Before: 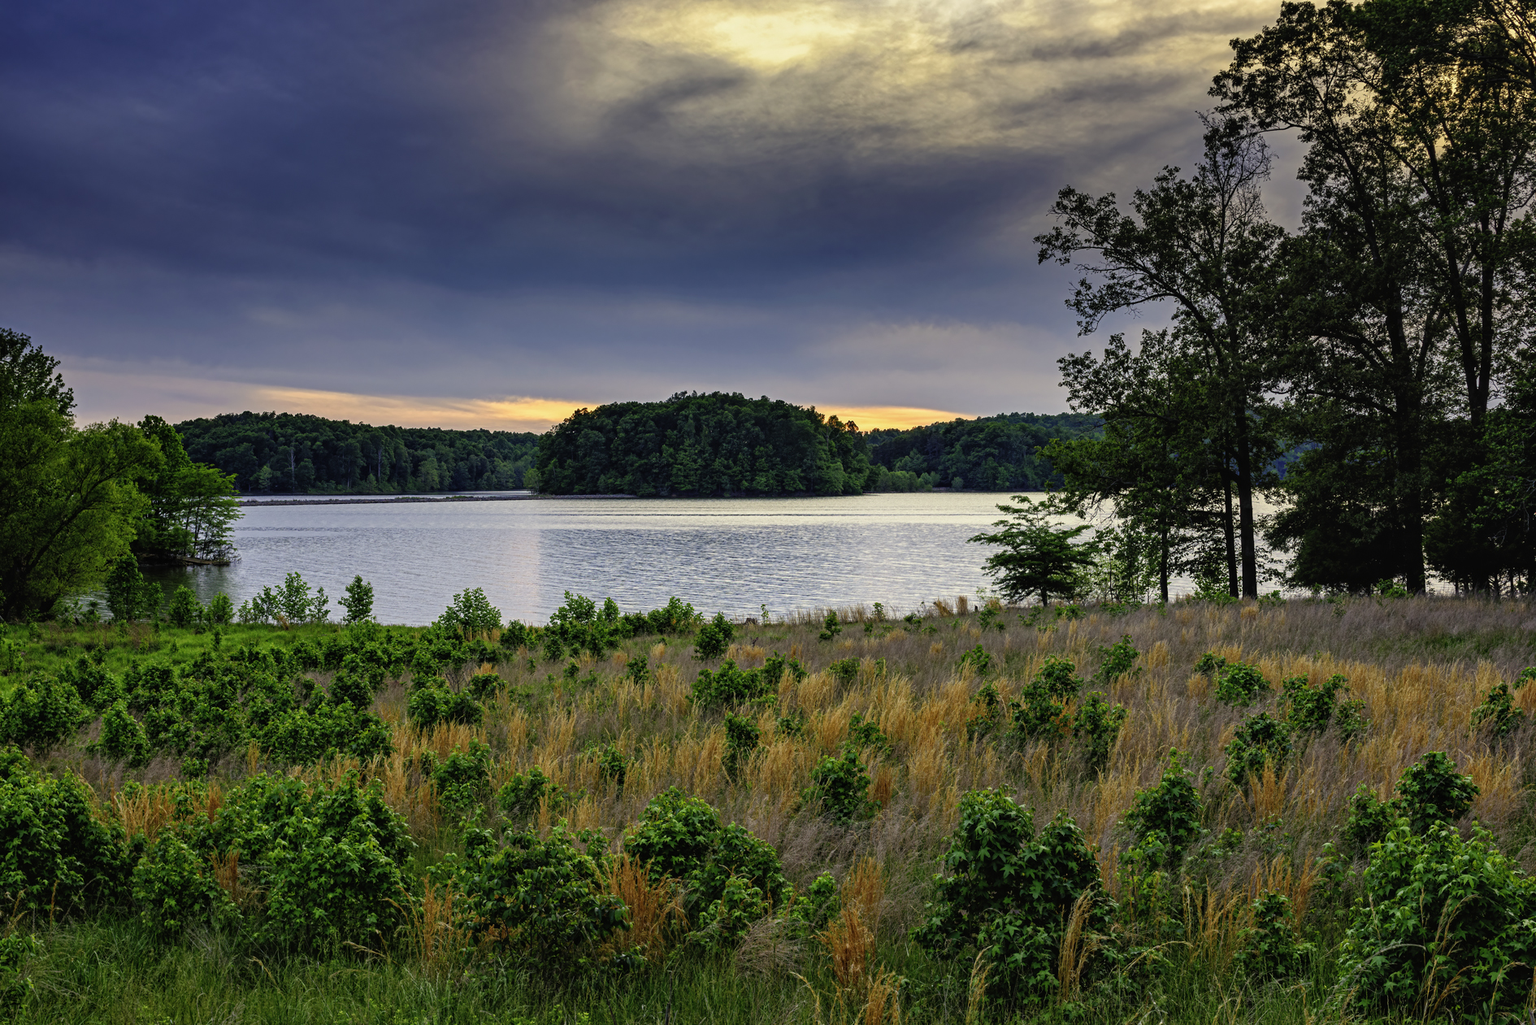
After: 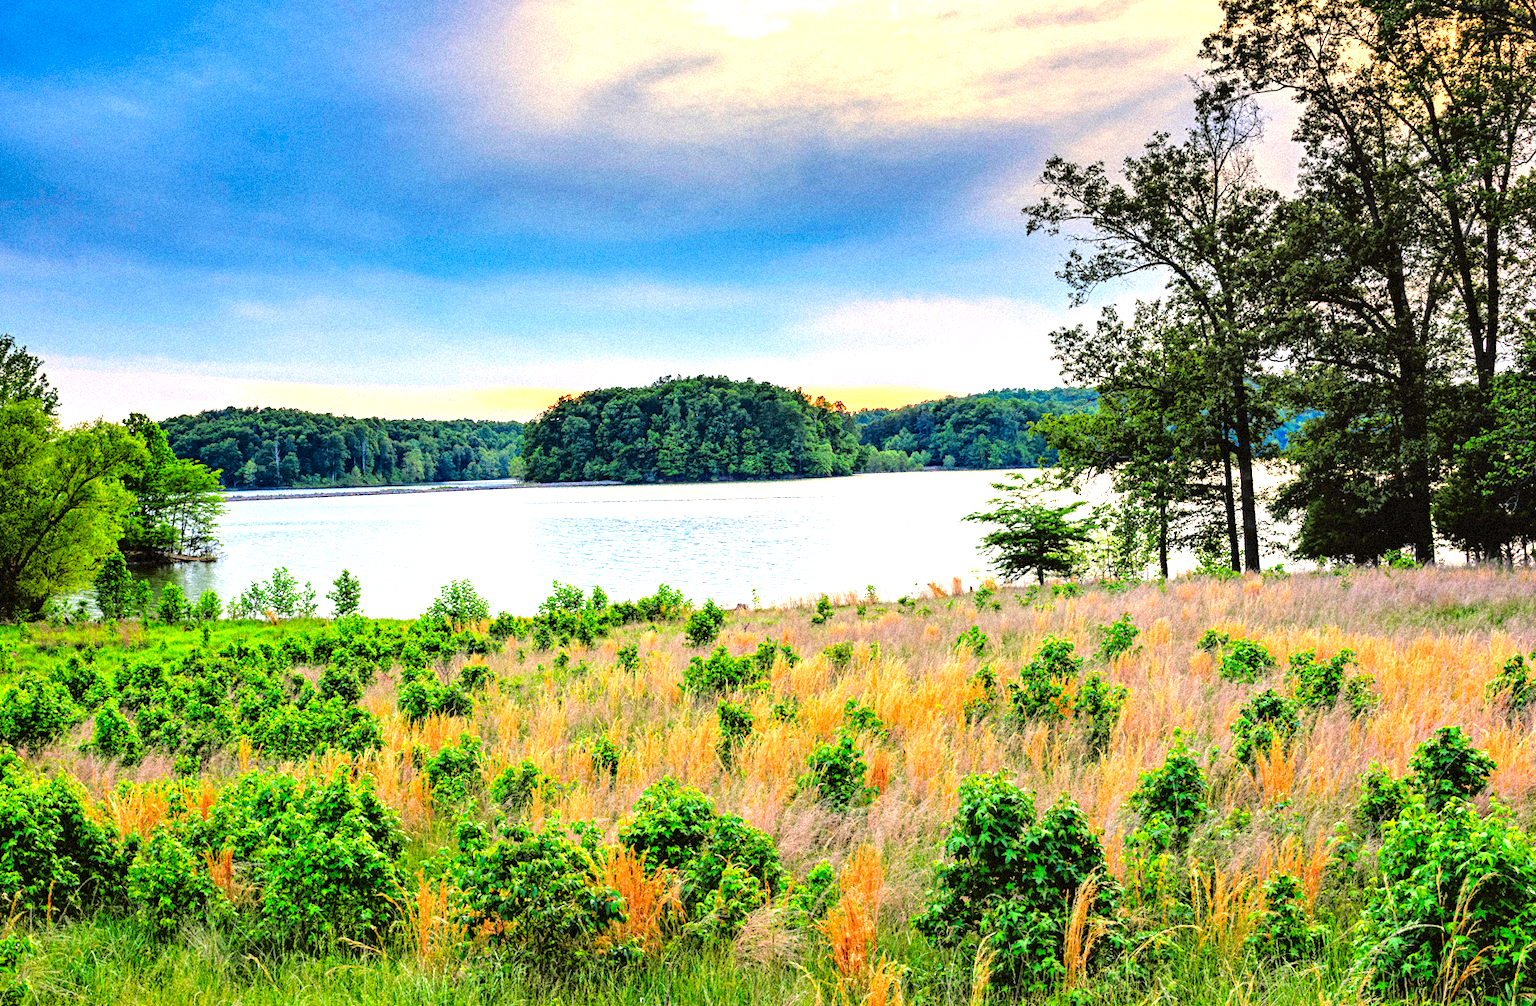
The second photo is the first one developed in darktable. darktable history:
grain: coarseness 9.38 ISO, strength 34.99%, mid-tones bias 0%
tone curve: curves: ch0 [(0, 0.01) (0.058, 0.039) (0.159, 0.117) (0.282, 0.327) (0.45, 0.534) (0.676, 0.751) (0.89, 0.919) (1, 1)]; ch1 [(0, 0) (0.094, 0.081) (0.285, 0.299) (0.385, 0.403) (0.447, 0.455) (0.495, 0.496) (0.544, 0.552) (0.589, 0.612) (0.722, 0.728) (1, 1)]; ch2 [(0, 0) (0.257, 0.217) (0.43, 0.421) (0.498, 0.507) (0.531, 0.544) (0.56, 0.579) (0.625, 0.642) (1, 1)], color space Lab, independent channels, preserve colors none
rotate and perspective: rotation -1.32°, lens shift (horizontal) -0.031, crop left 0.015, crop right 0.985, crop top 0.047, crop bottom 0.982
exposure: black level correction 0, exposure 1.6 EV, compensate exposure bias true, compensate highlight preservation false
